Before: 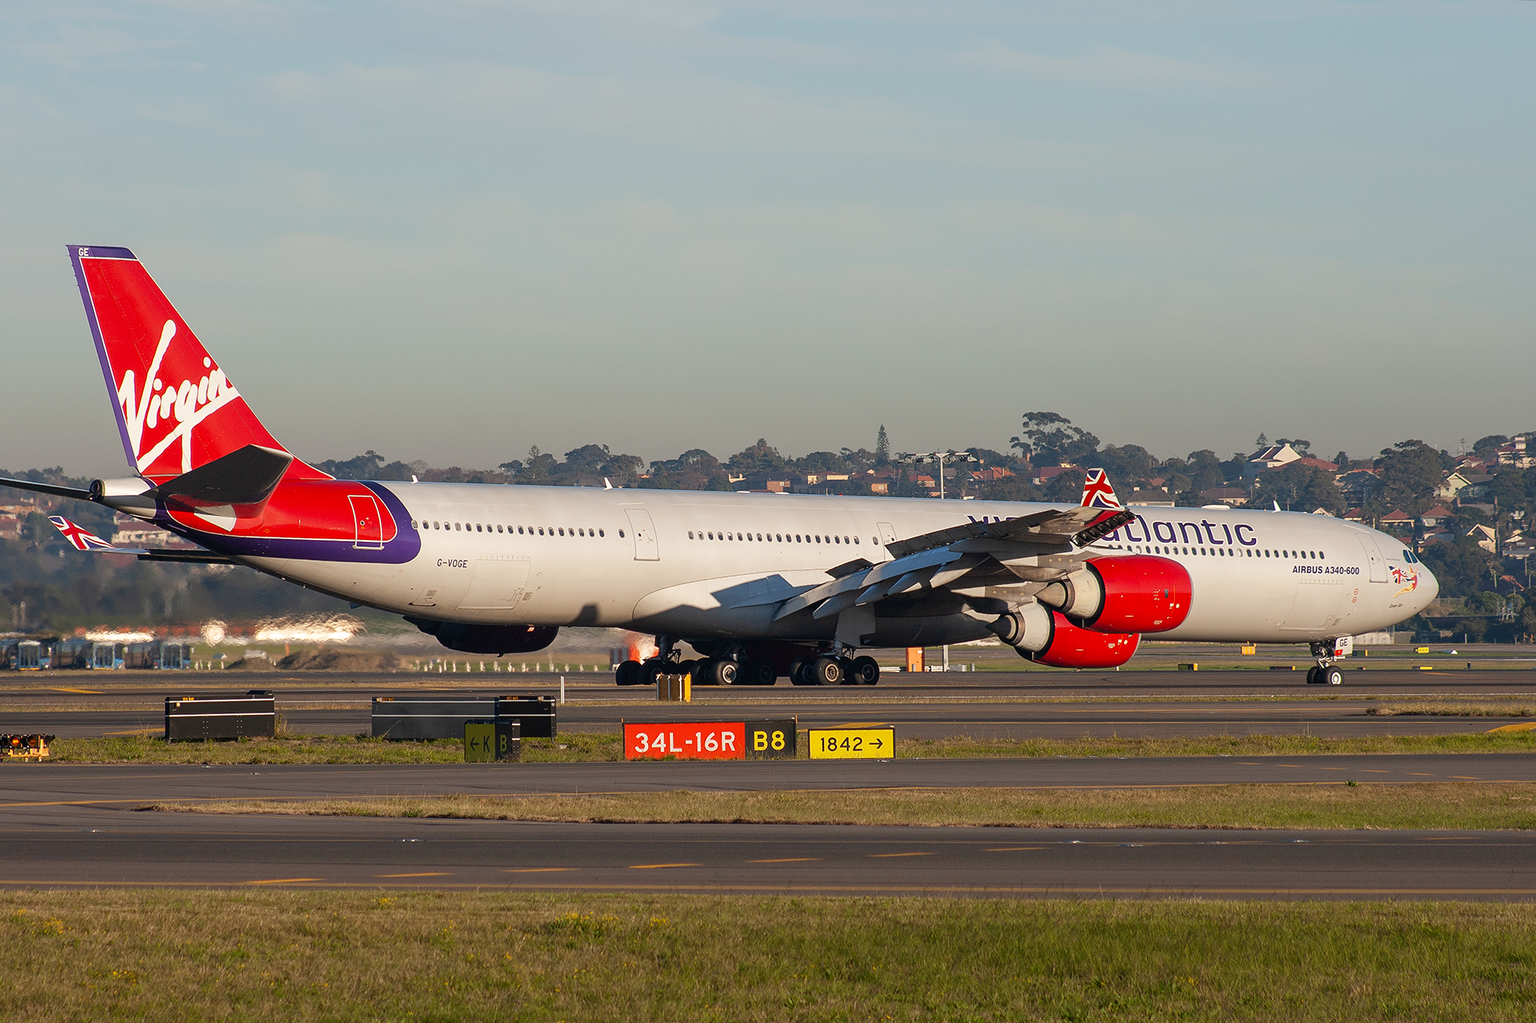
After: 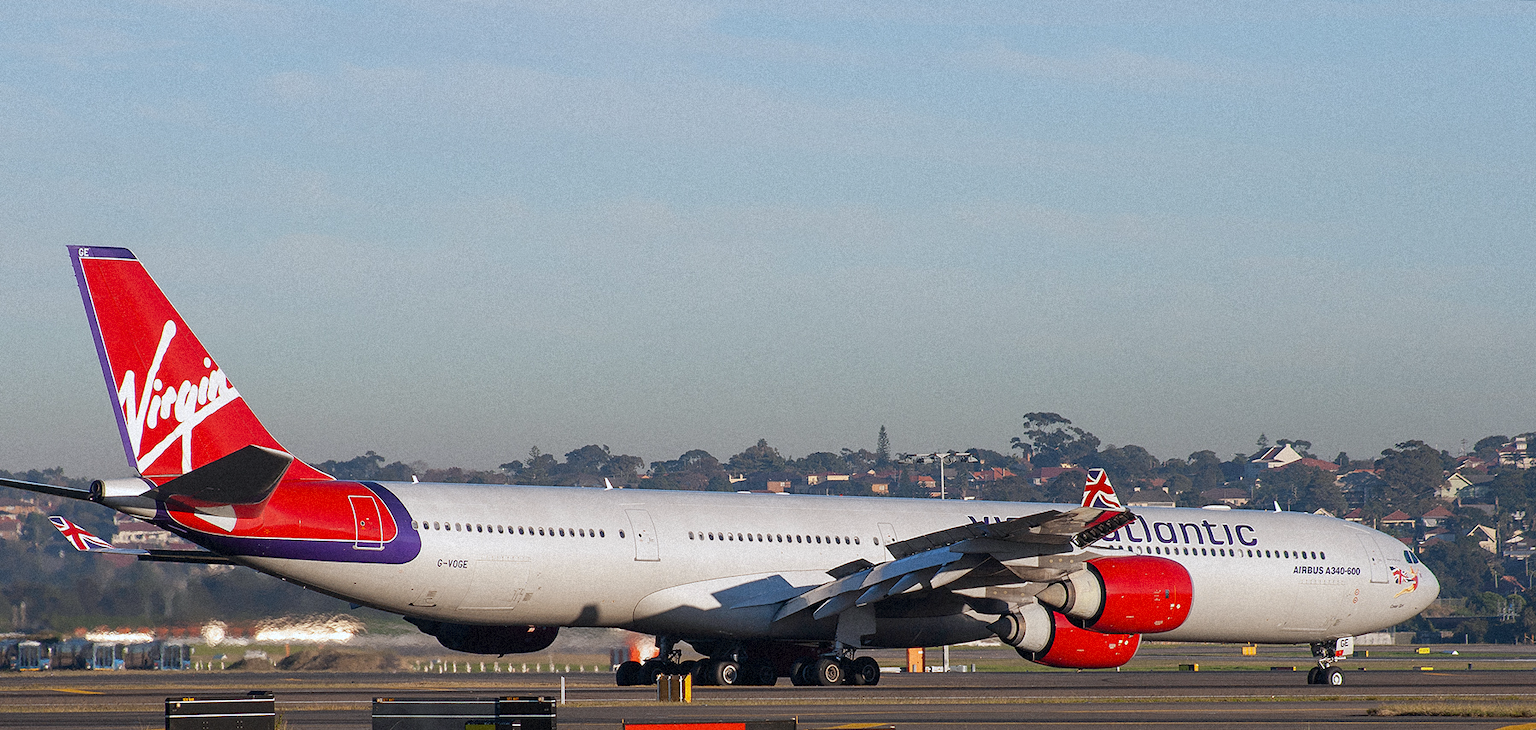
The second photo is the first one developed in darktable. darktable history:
white balance: red 0.954, blue 1.079
grain: mid-tones bias 0%
crop: bottom 28.576%
